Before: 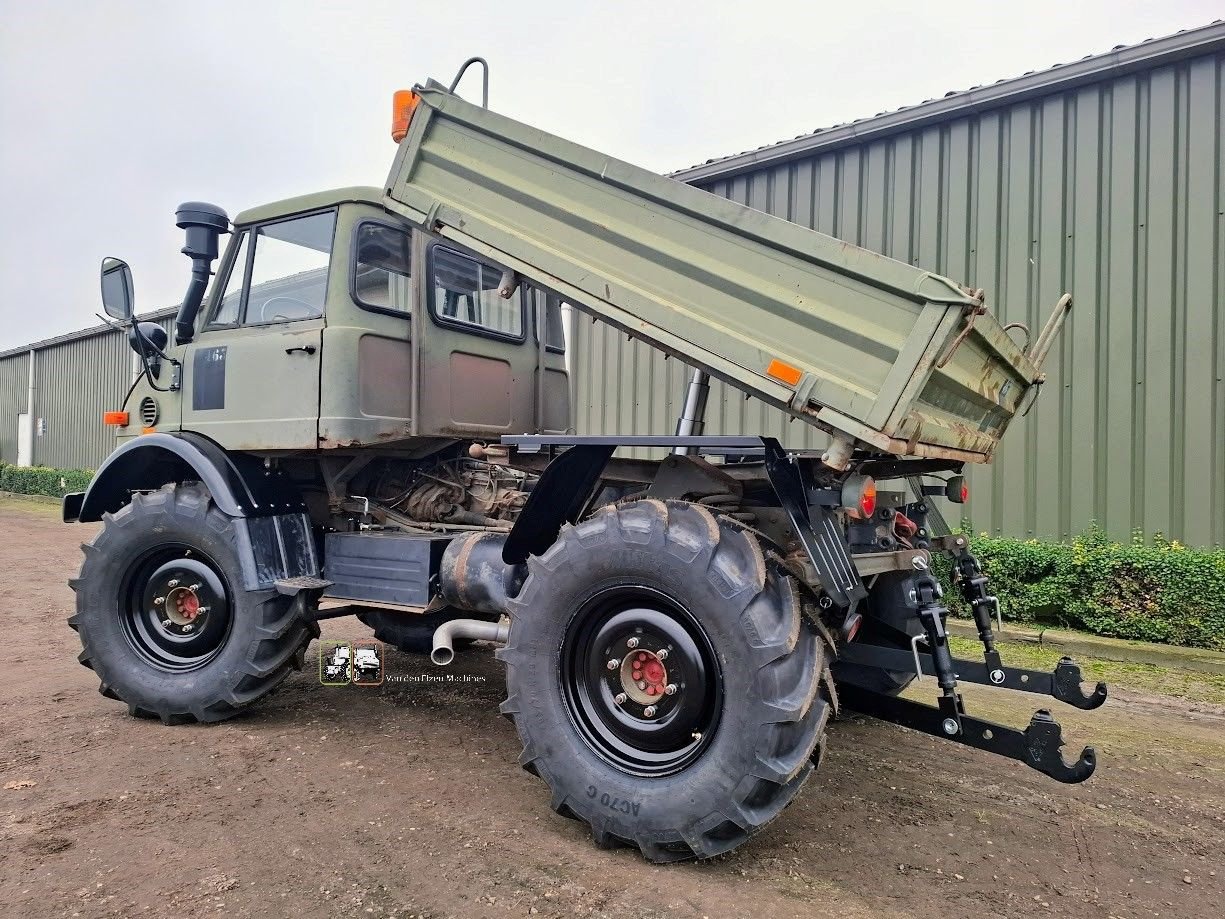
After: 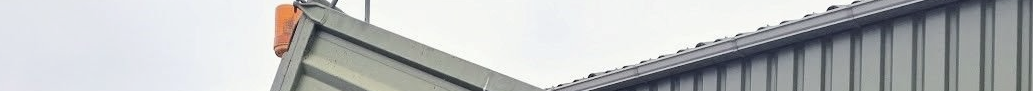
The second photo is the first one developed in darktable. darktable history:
contrast brightness saturation: contrast 0.1, saturation -0.3
crop and rotate: left 9.644%, top 9.491%, right 6.021%, bottom 80.509%
